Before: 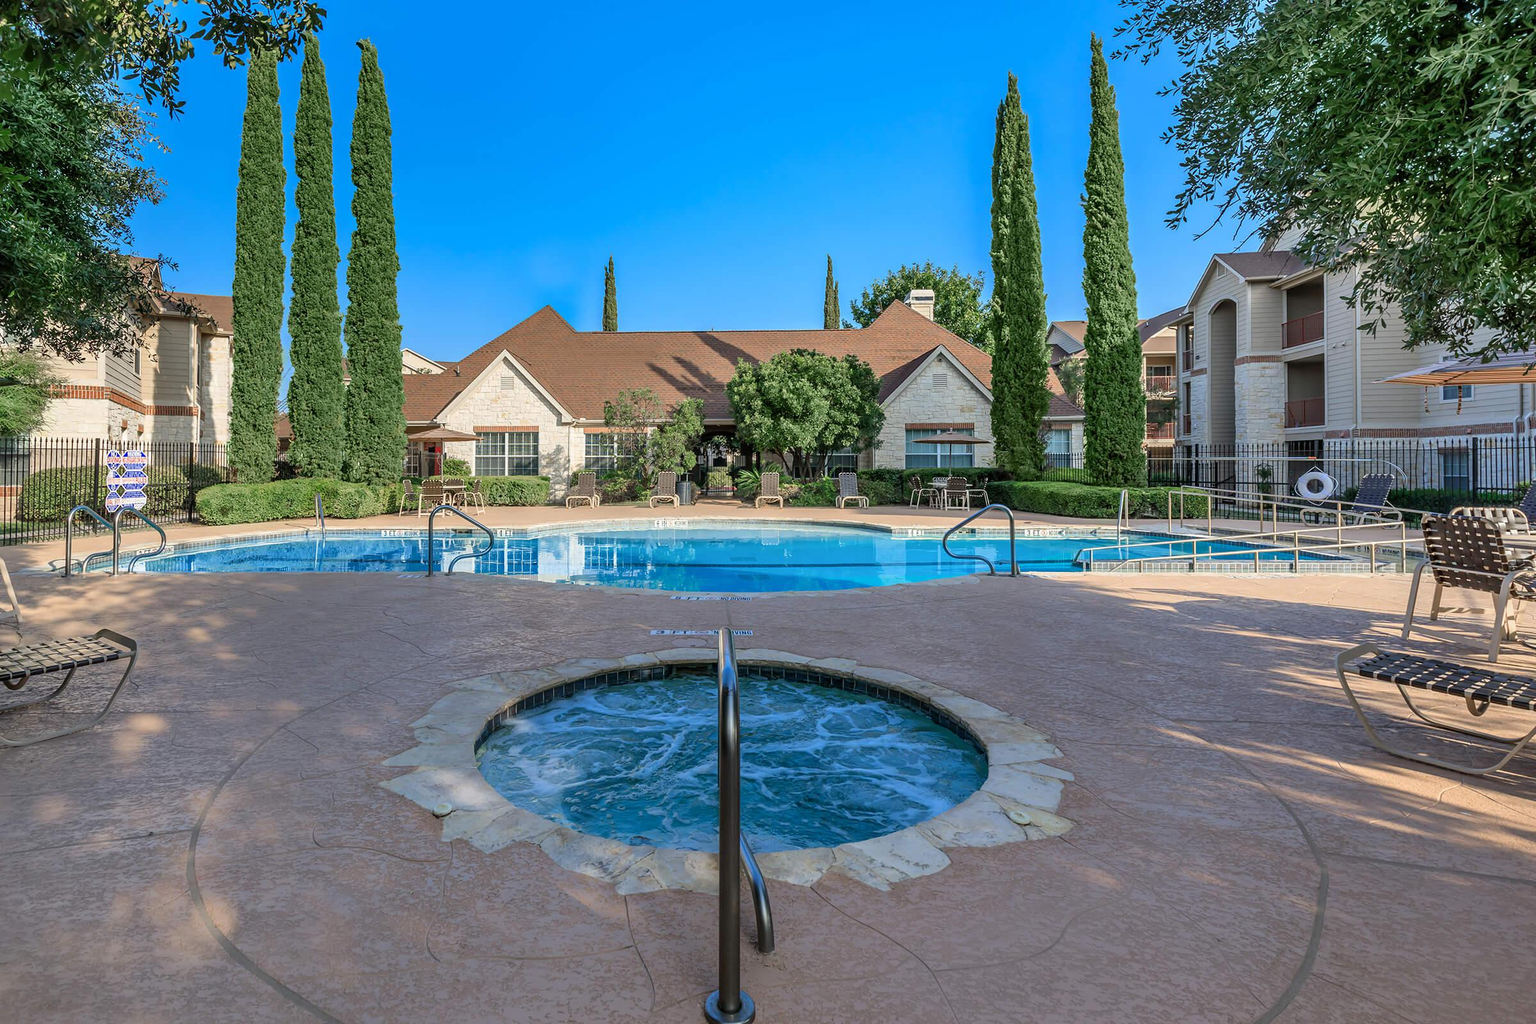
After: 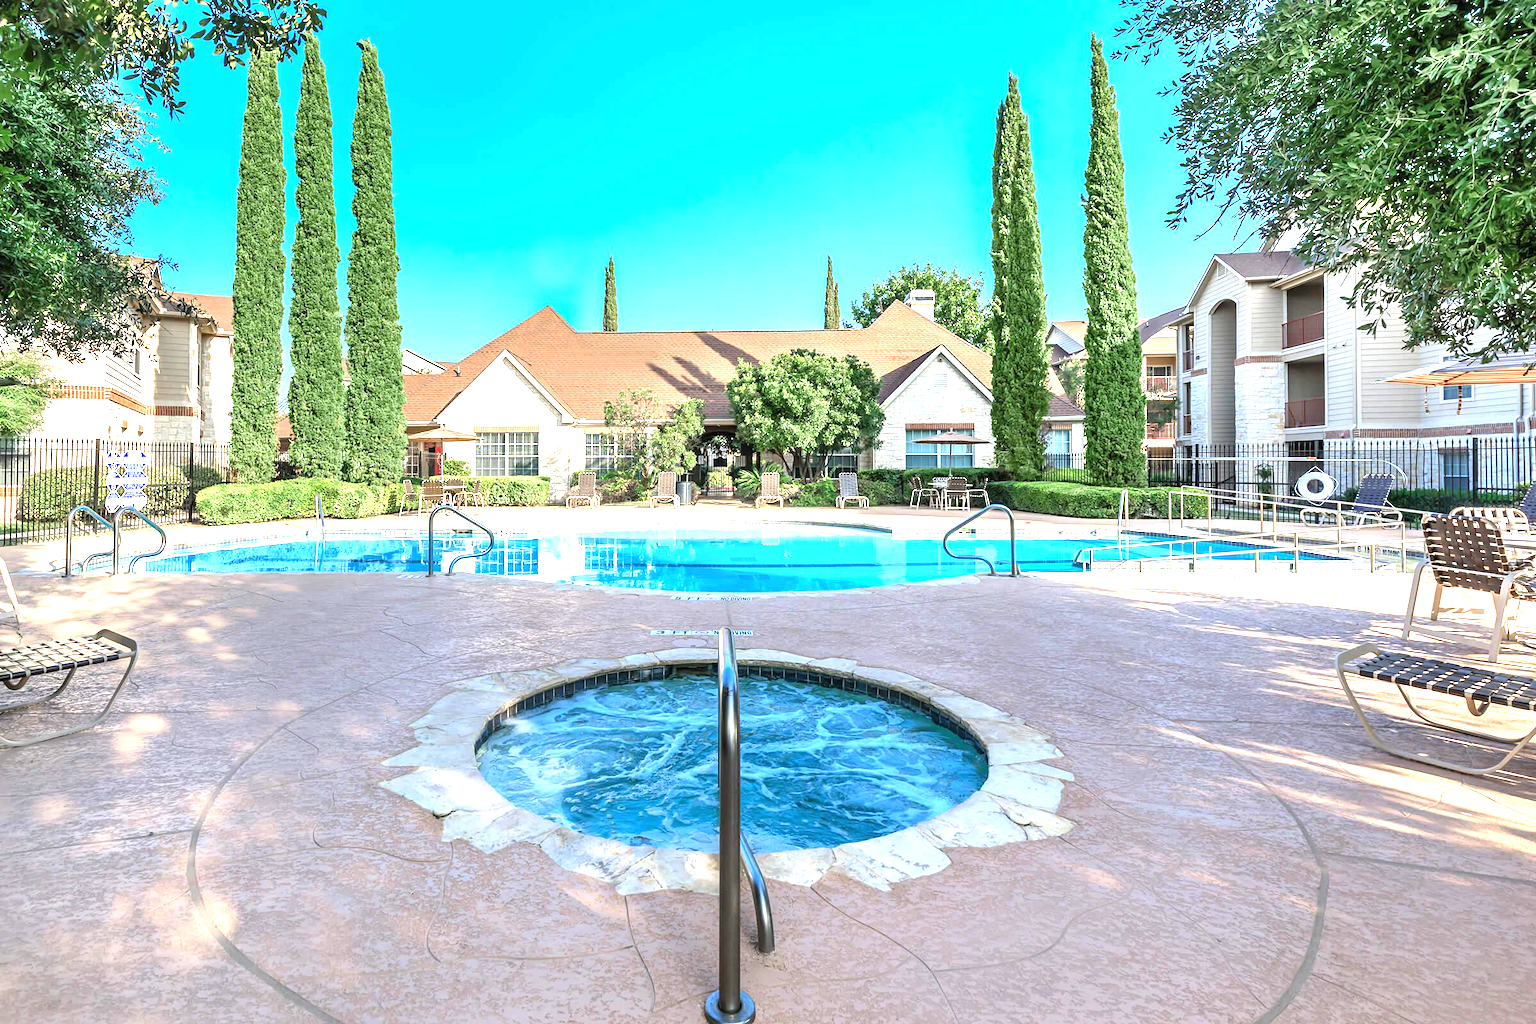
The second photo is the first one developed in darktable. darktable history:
exposure: black level correction 0, exposure 1.691 EV, compensate exposure bias true, compensate highlight preservation false
